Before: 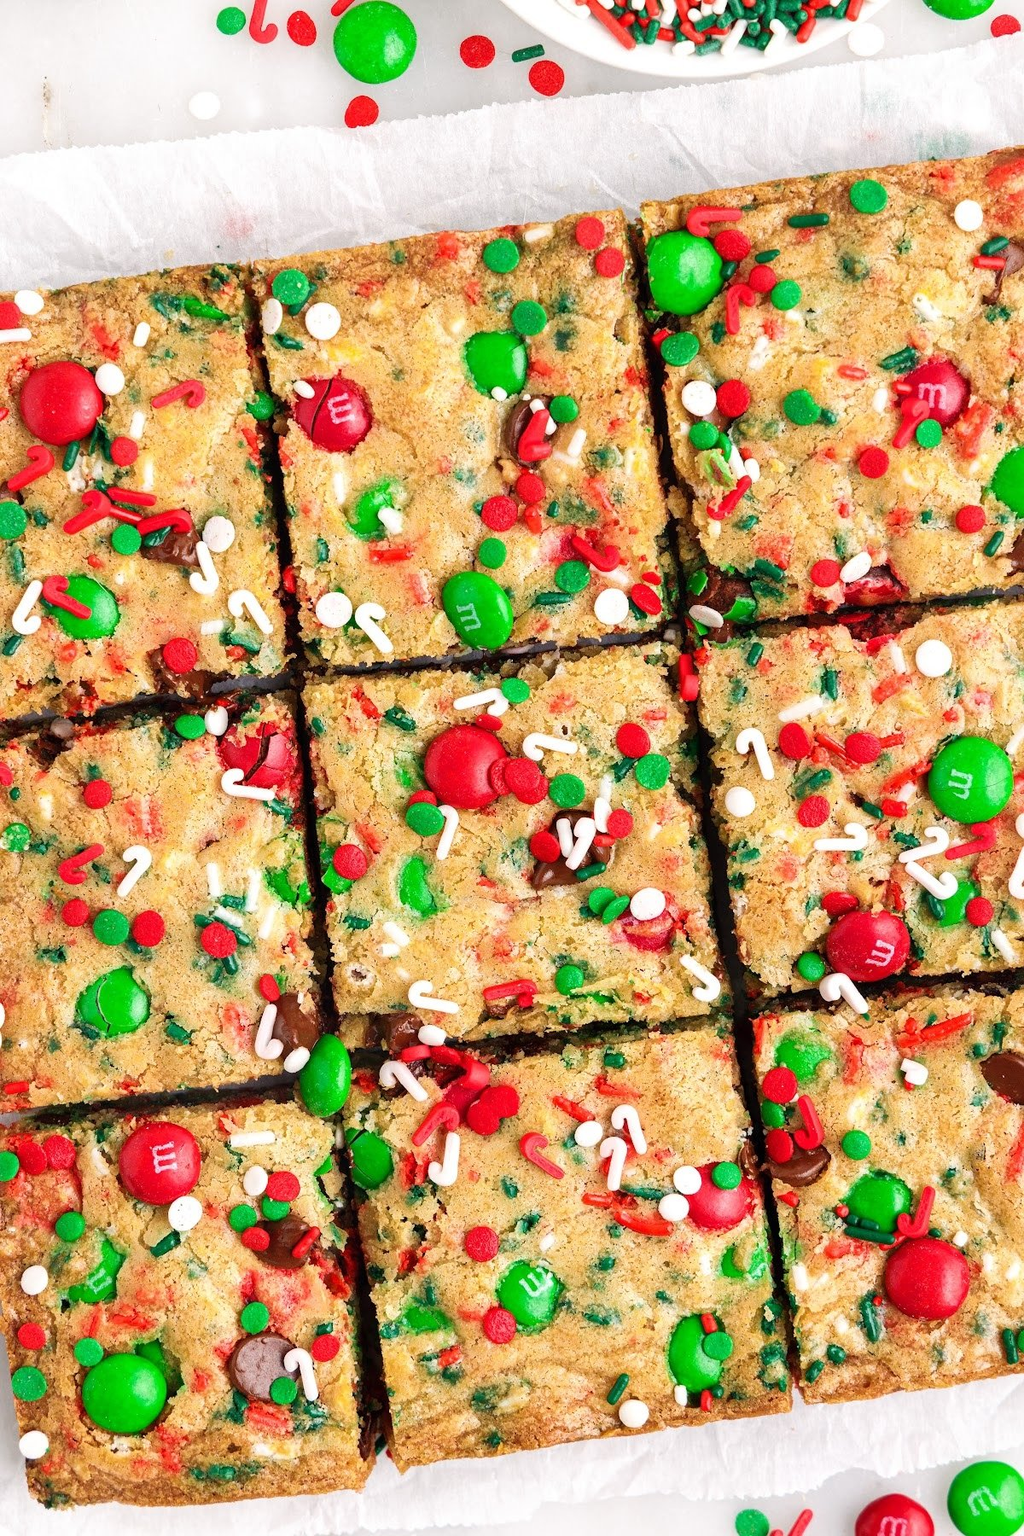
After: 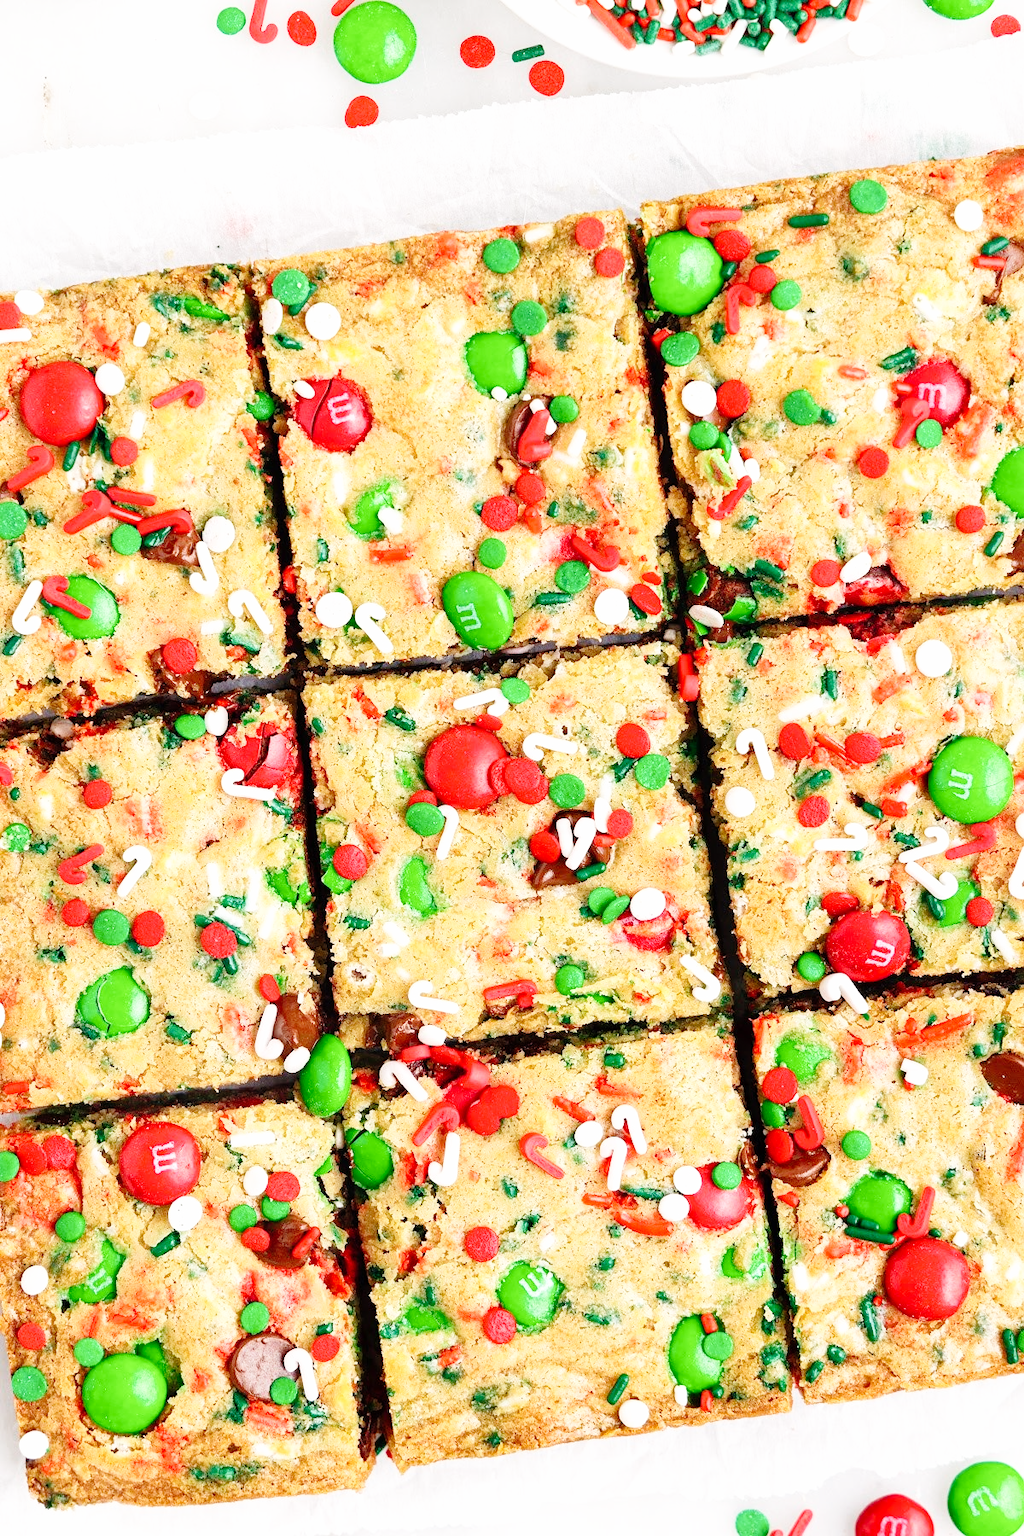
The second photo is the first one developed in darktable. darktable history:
exposure: exposure -0.072 EV, compensate highlight preservation false
base curve: curves: ch0 [(0, 0) (0.008, 0.007) (0.022, 0.029) (0.048, 0.089) (0.092, 0.197) (0.191, 0.399) (0.275, 0.534) (0.357, 0.65) (0.477, 0.78) (0.542, 0.833) (0.799, 0.973) (1, 1)], preserve colors none
